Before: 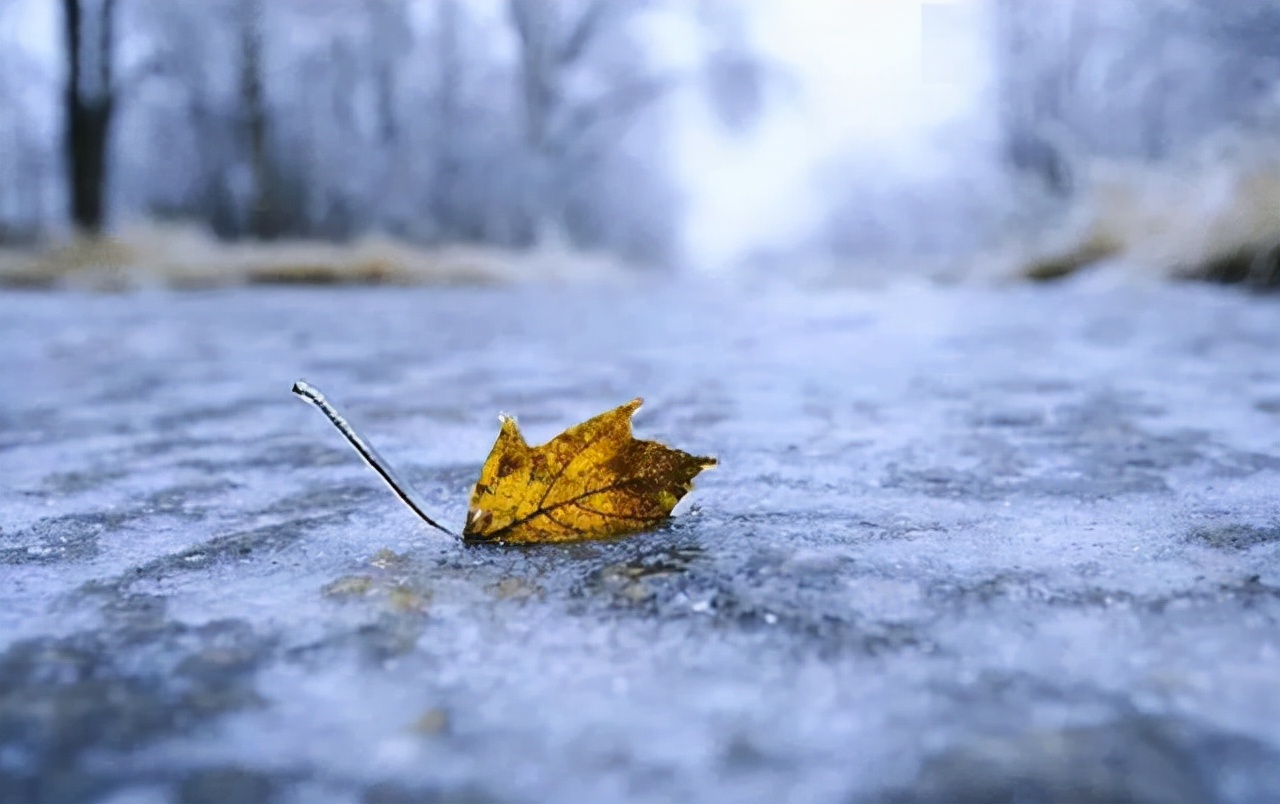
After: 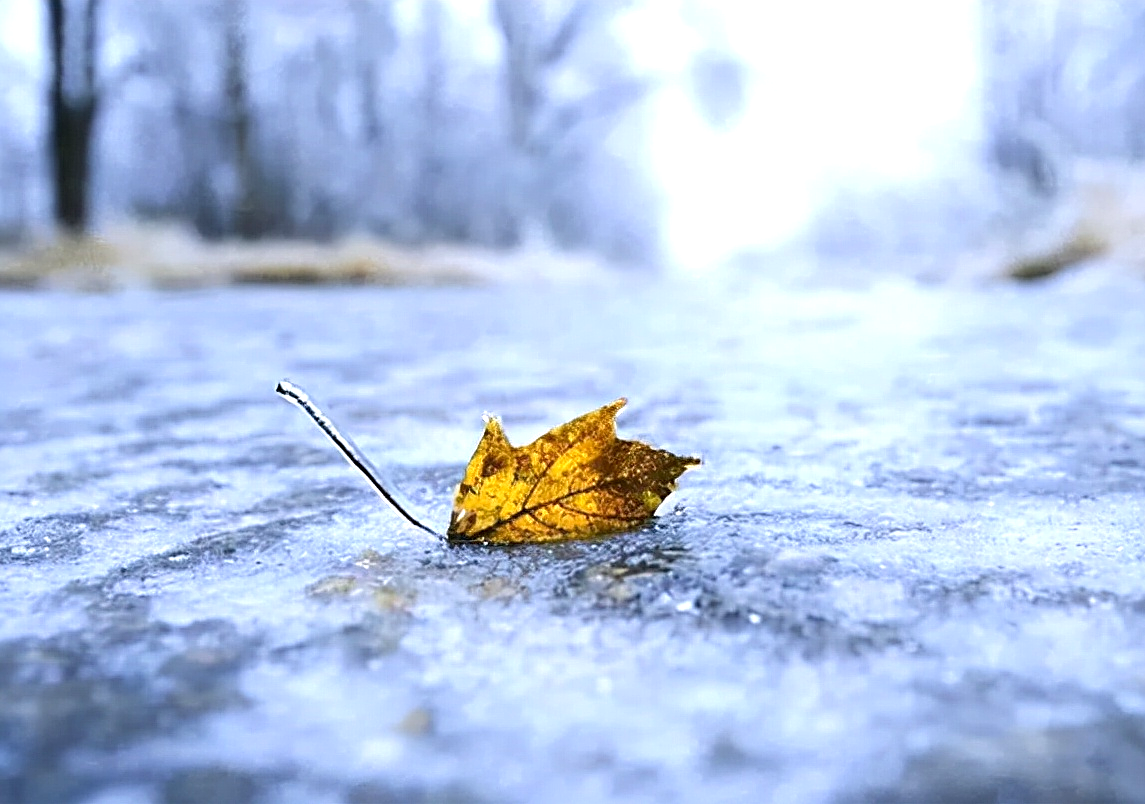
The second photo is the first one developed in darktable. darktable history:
exposure: black level correction 0.001, exposure 0.675 EV, compensate highlight preservation false
crop and rotate: left 1.283%, right 9.203%
sharpen: on, module defaults
